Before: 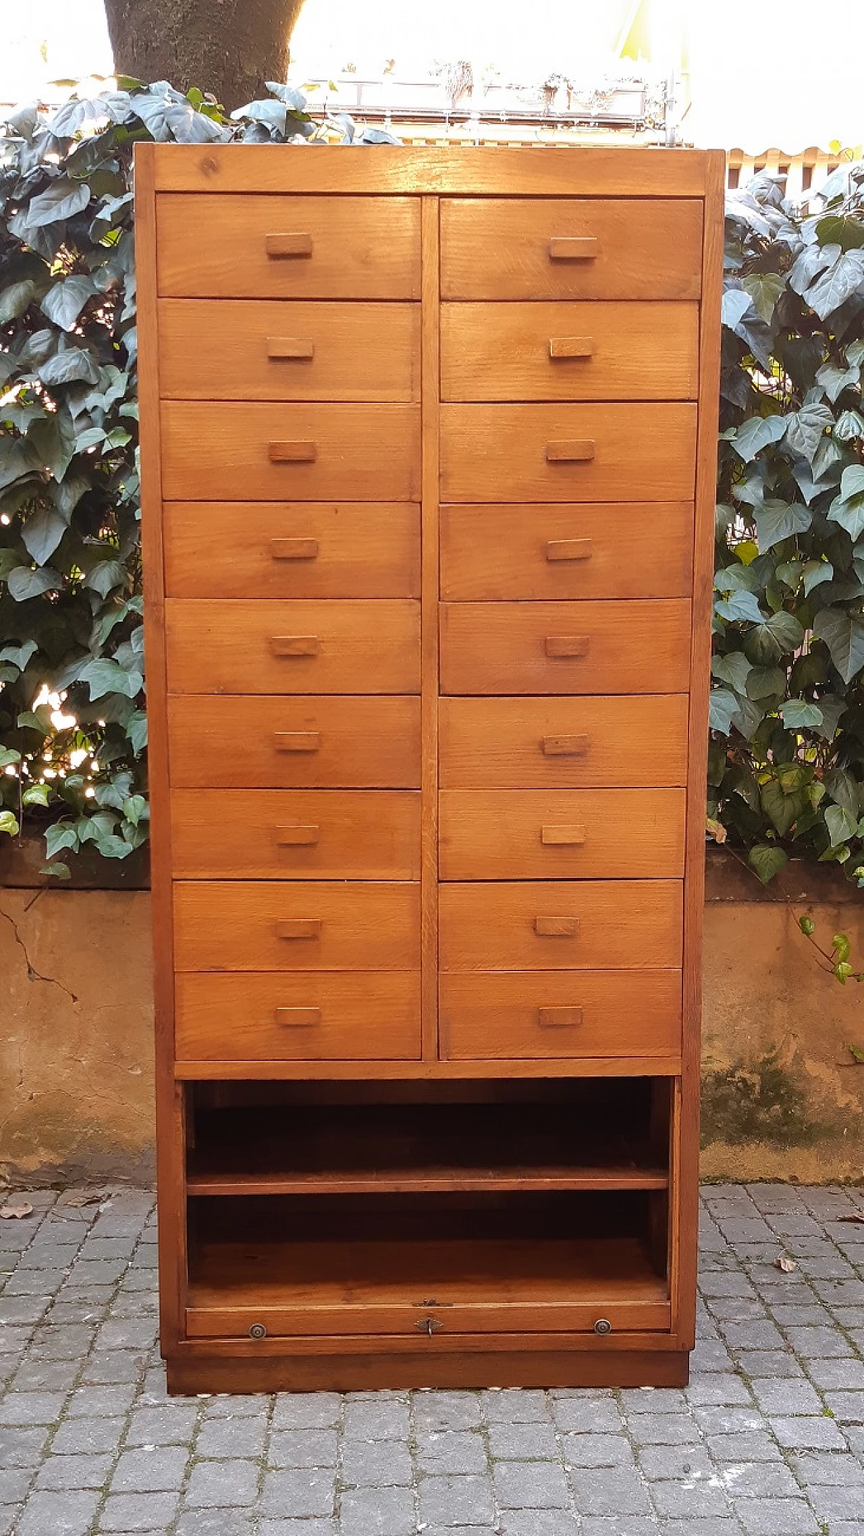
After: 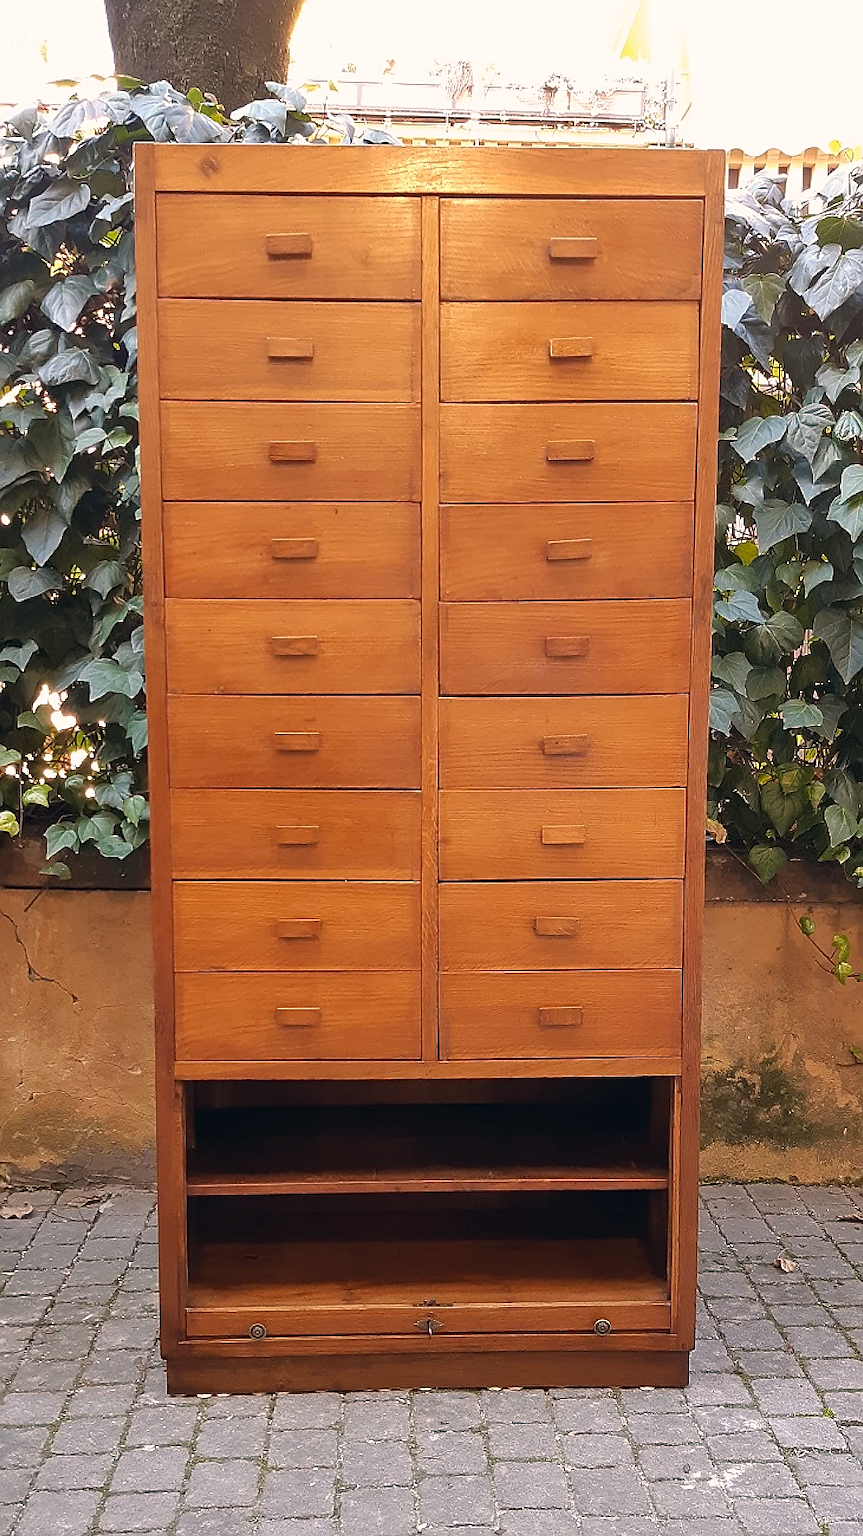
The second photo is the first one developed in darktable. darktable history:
sharpen: on, module defaults
color correction: highlights a* 5.35, highlights b* 5.35, shadows a* -4.31, shadows b* -4.99
